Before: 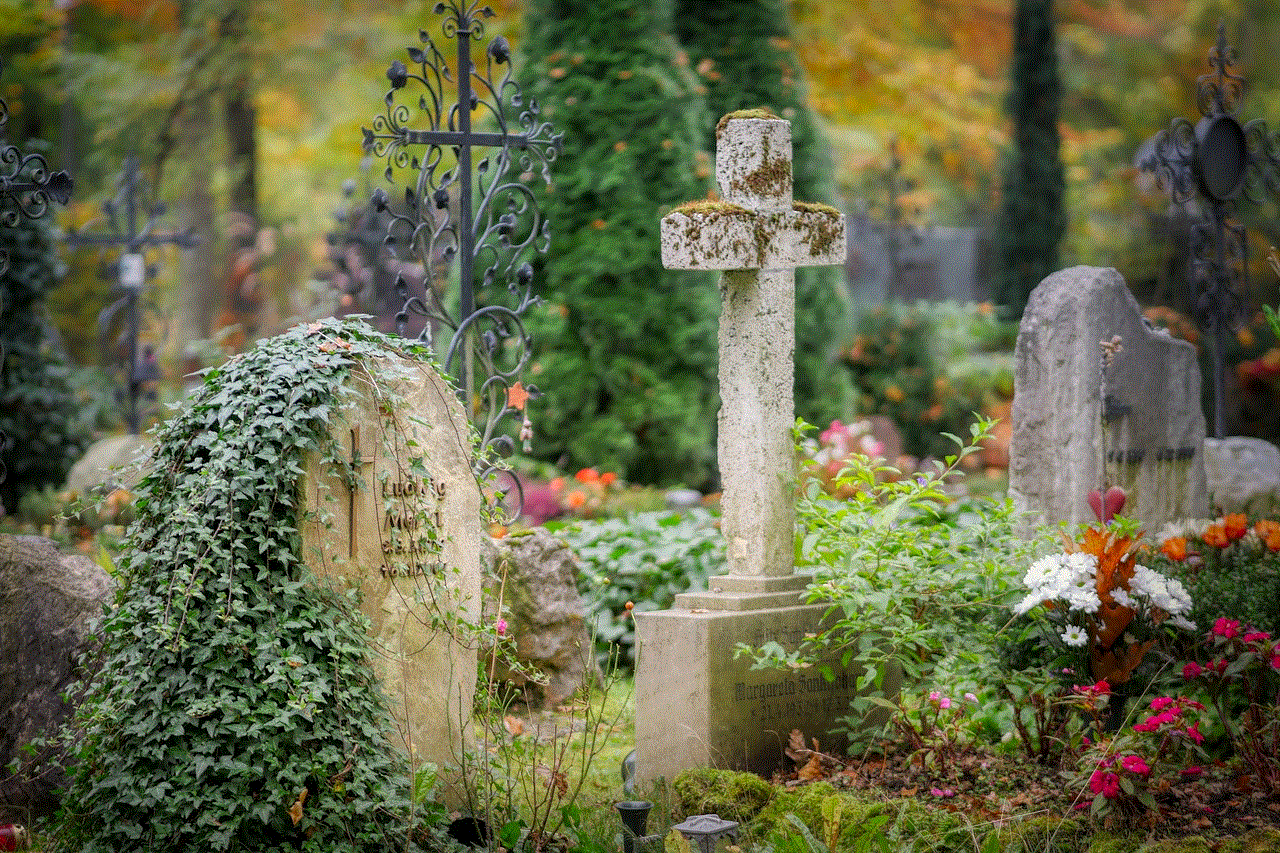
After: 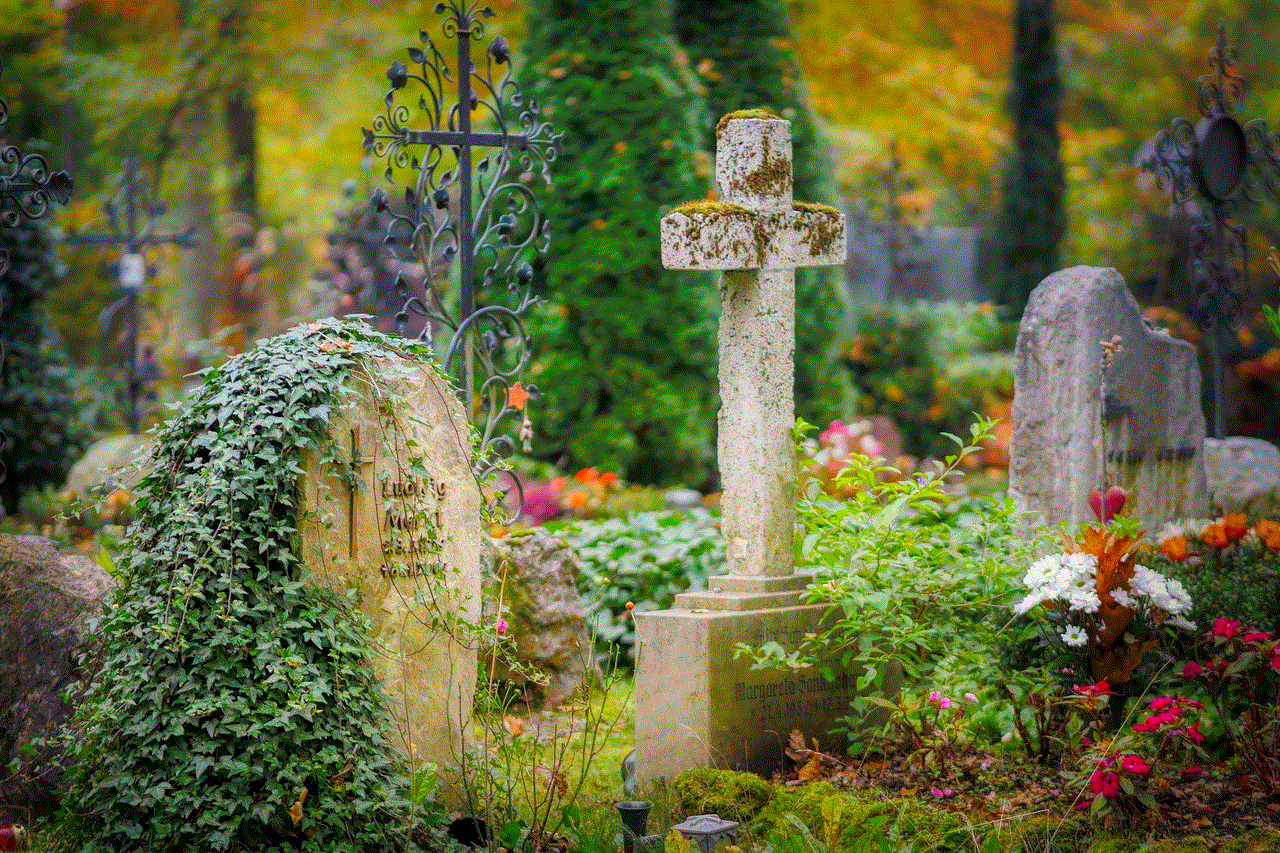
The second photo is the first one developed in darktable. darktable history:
color balance rgb: linear chroma grading › global chroma 15.402%, perceptual saturation grading › global saturation 18.111%
